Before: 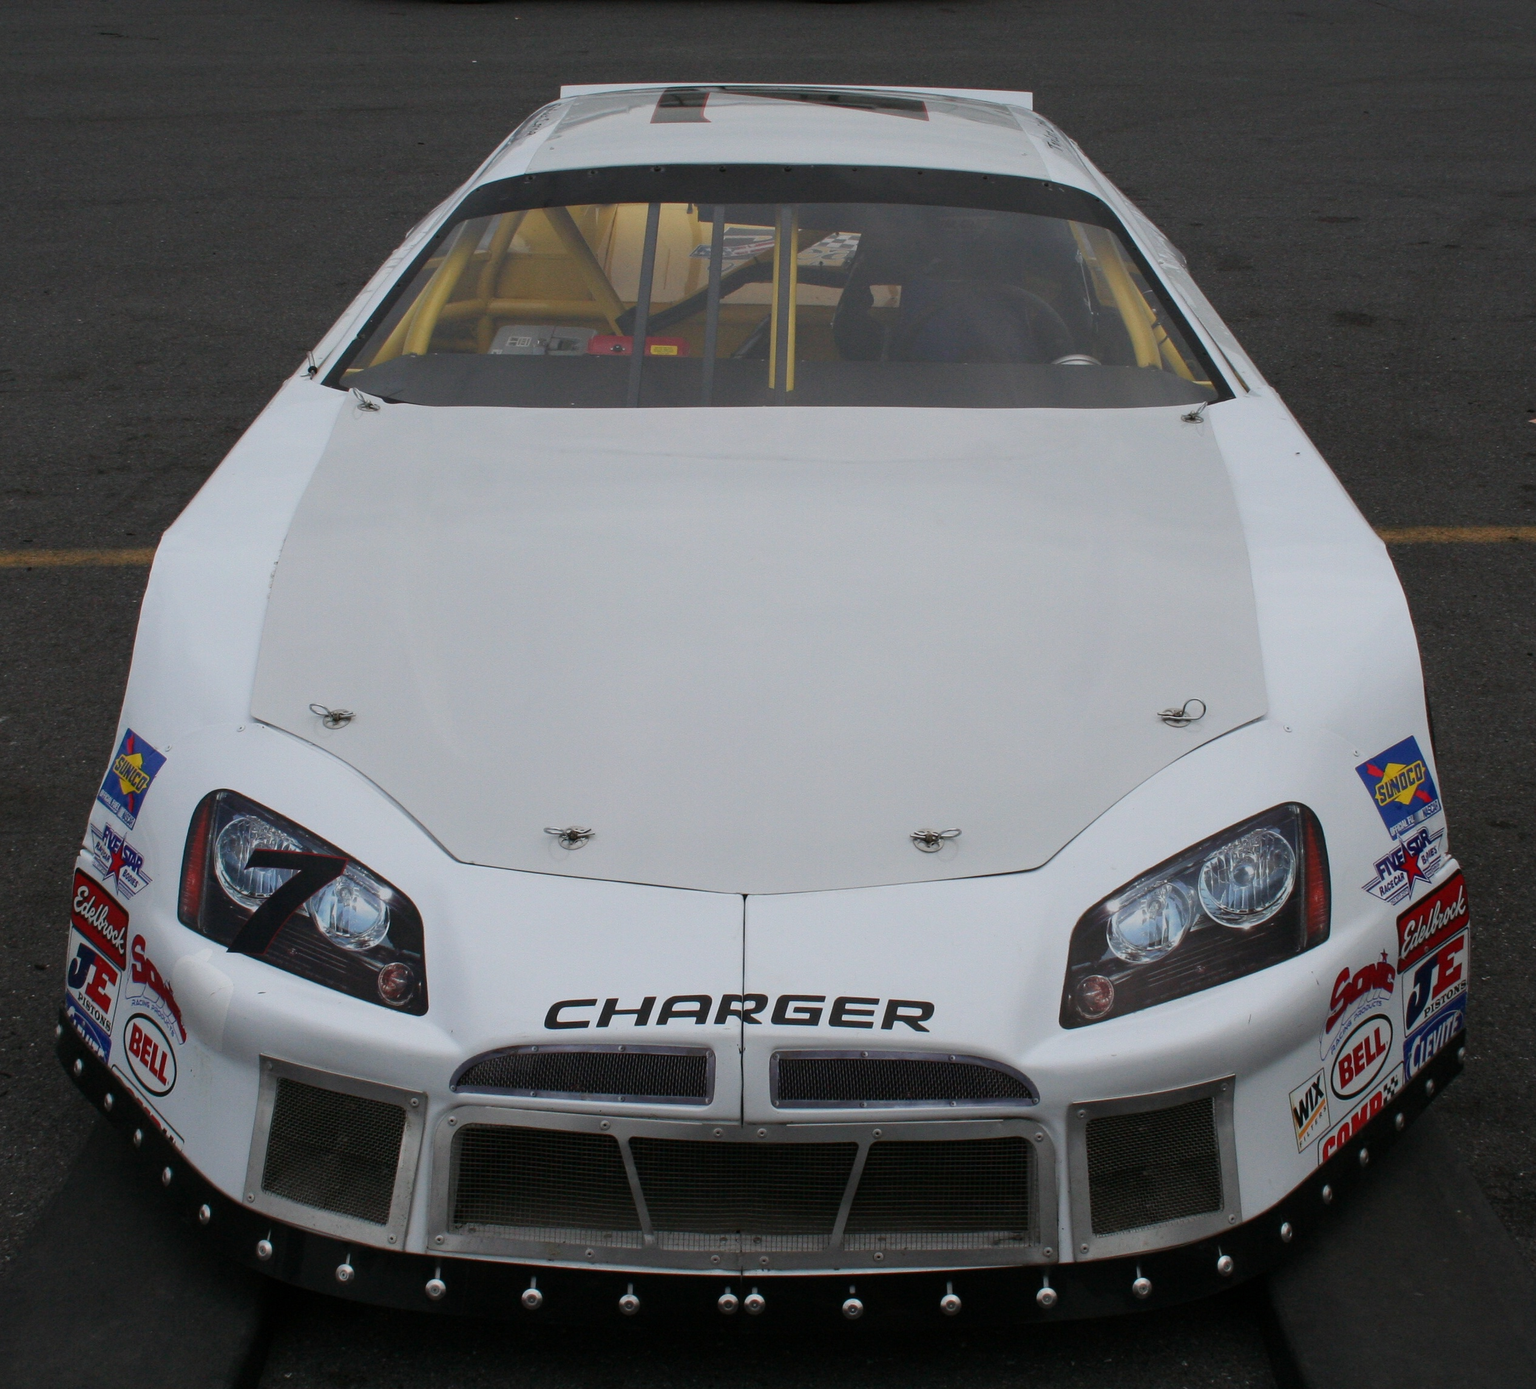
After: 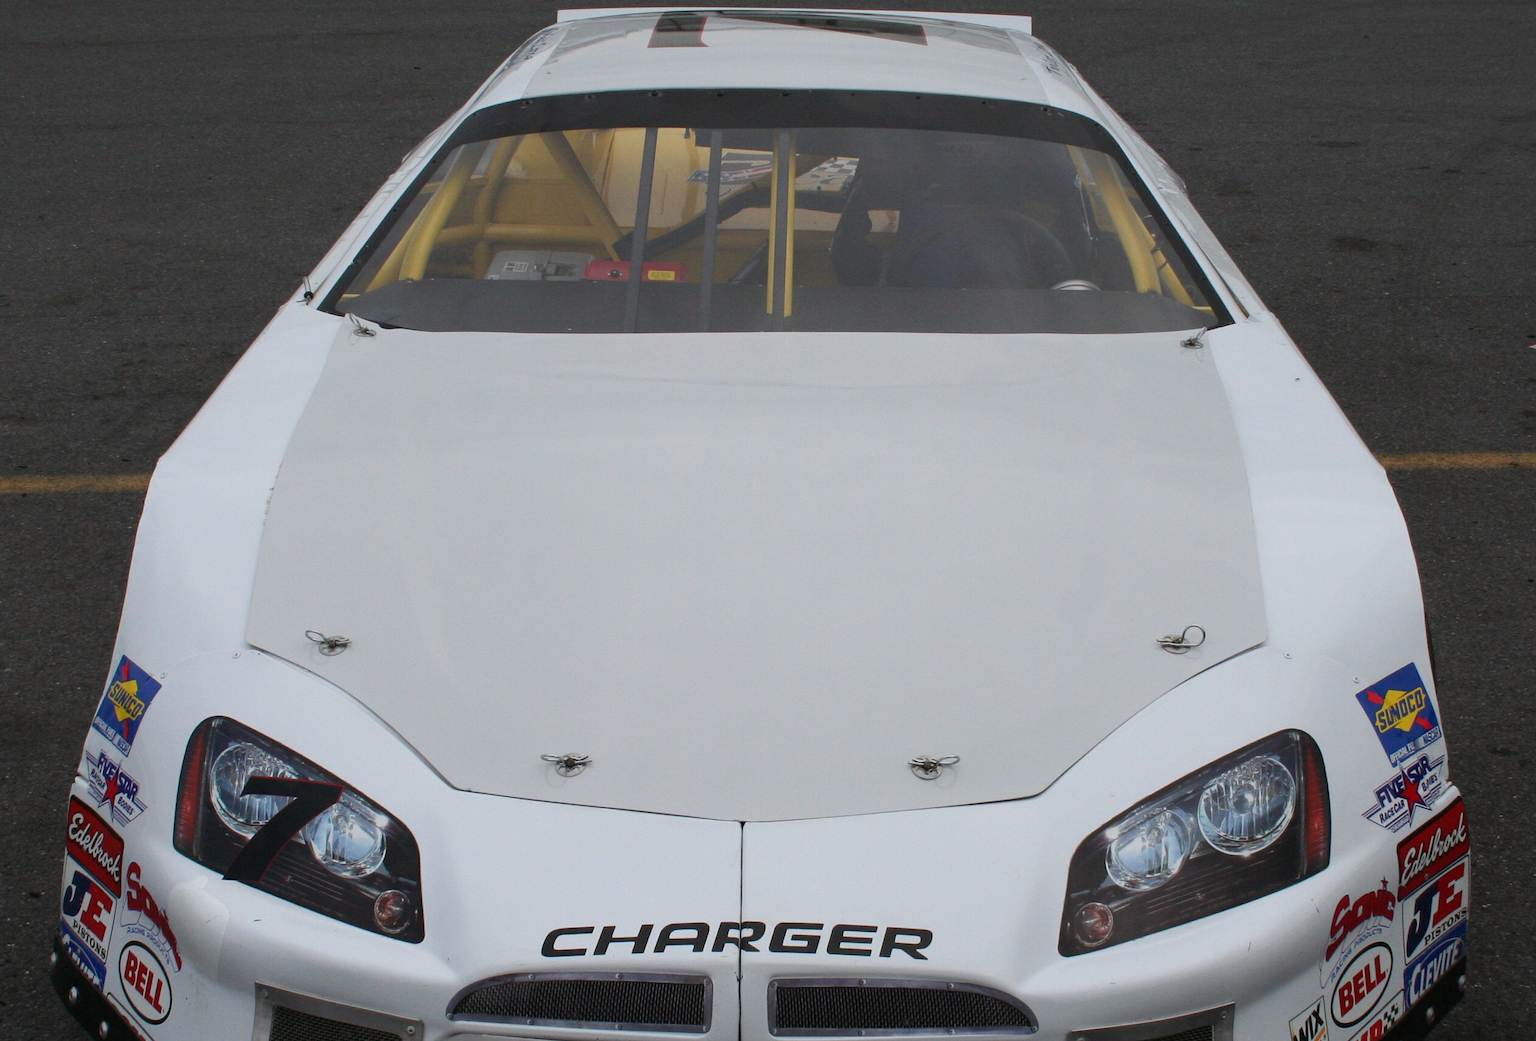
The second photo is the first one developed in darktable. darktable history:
exposure: exposure 0.128 EV, compensate highlight preservation false
crop: left 0.387%, top 5.469%, bottom 19.809%
